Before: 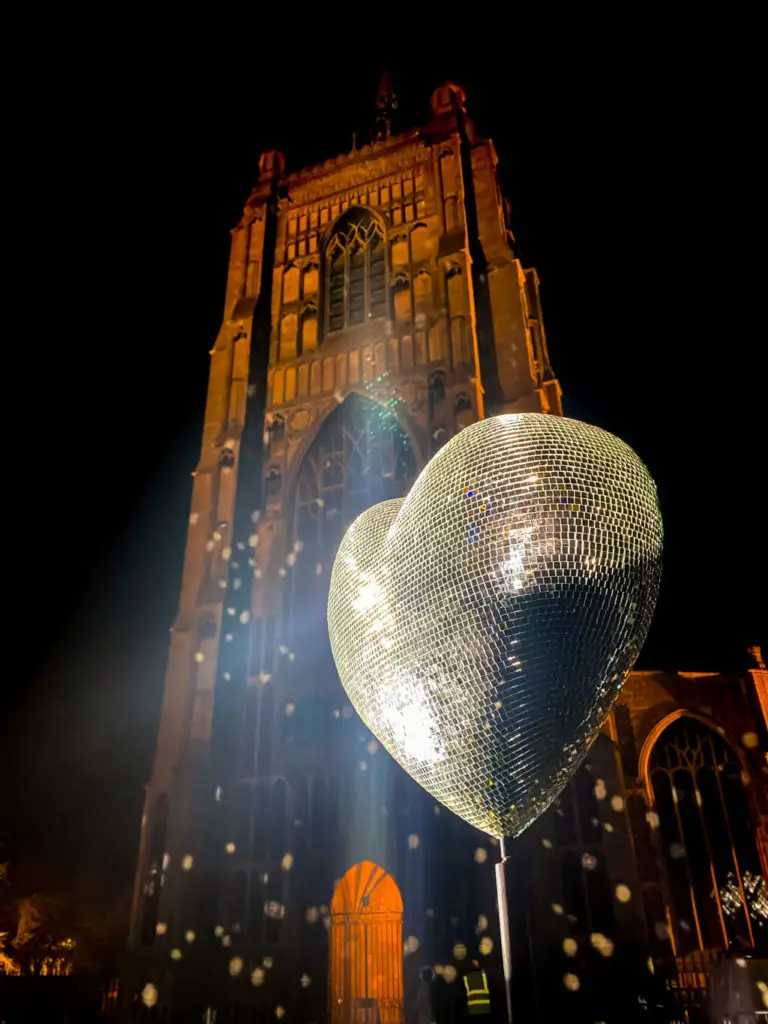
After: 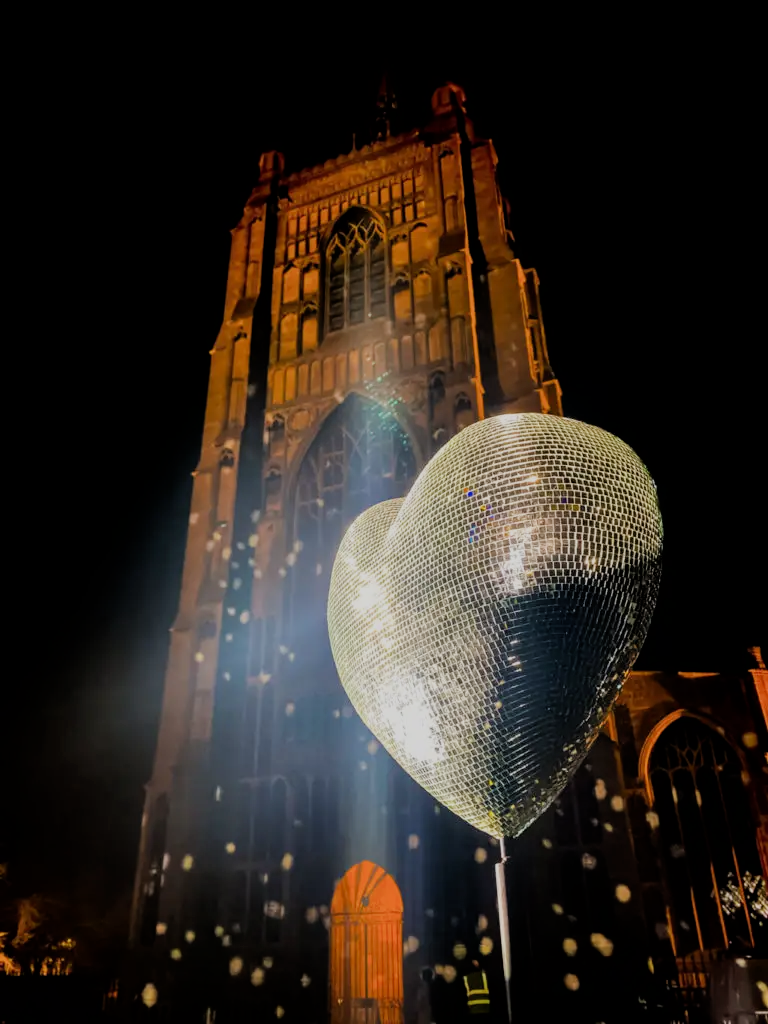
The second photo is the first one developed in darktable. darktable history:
filmic rgb: black relative exposure -7.65 EV, white relative exposure 4.56 EV, hardness 3.61, iterations of high-quality reconstruction 10
